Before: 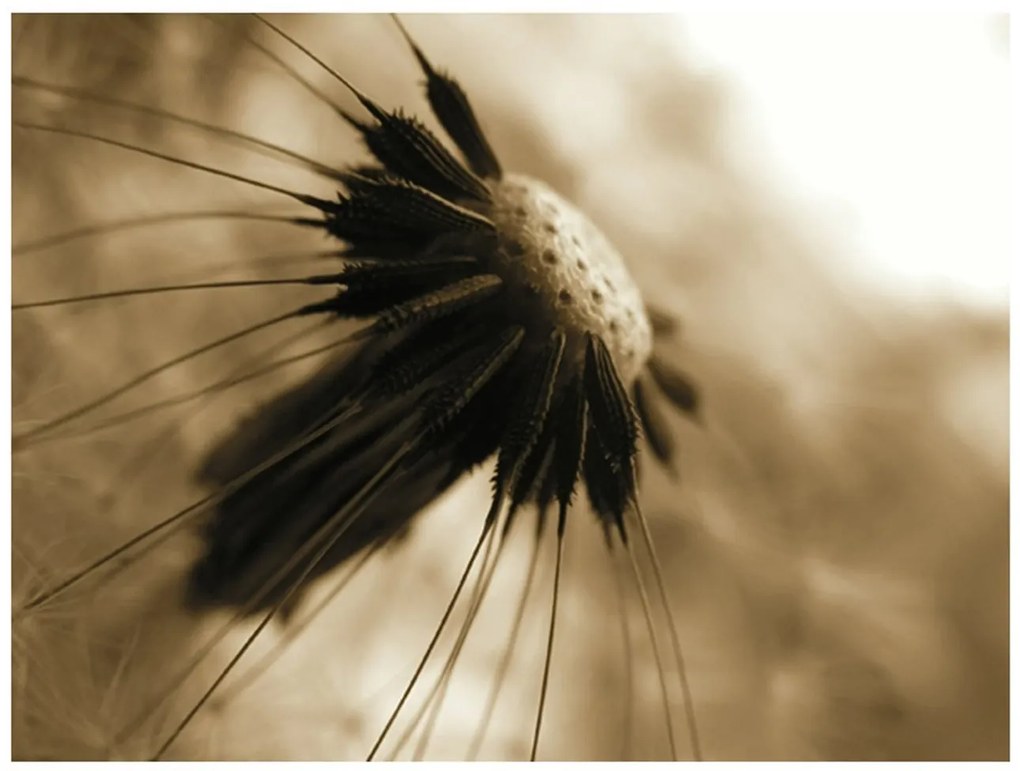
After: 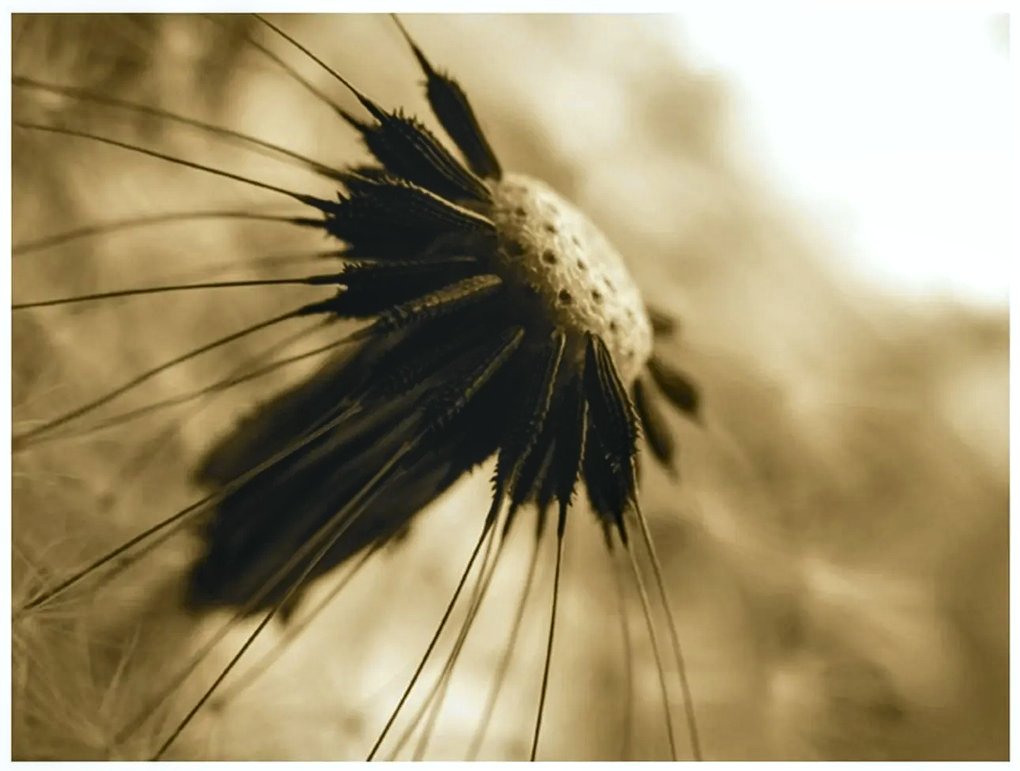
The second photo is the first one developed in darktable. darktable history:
tone curve: curves: ch0 [(0, 0.046) (0.037, 0.056) (0.176, 0.162) (0.33, 0.331) (0.432, 0.475) (0.601, 0.665) (0.843, 0.876) (1, 1)]; ch1 [(0, 0) (0.339, 0.349) (0.445, 0.42) (0.476, 0.47) (0.497, 0.492) (0.523, 0.514) (0.557, 0.558) (0.632, 0.615) (0.728, 0.746) (1, 1)]; ch2 [(0, 0) (0.327, 0.324) (0.417, 0.44) (0.46, 0.453) (0.502, 0.495) (0.526, 0.52) (0.54, 0.55) (0.606, 0.626) (0.745, 0.704) (1, 1)], color space Lab, independent channels, preserve colors none
shadows and highlights: shadows 37.27, highlights -28.18, soften with gaussian
local contrast: on, module defaults
